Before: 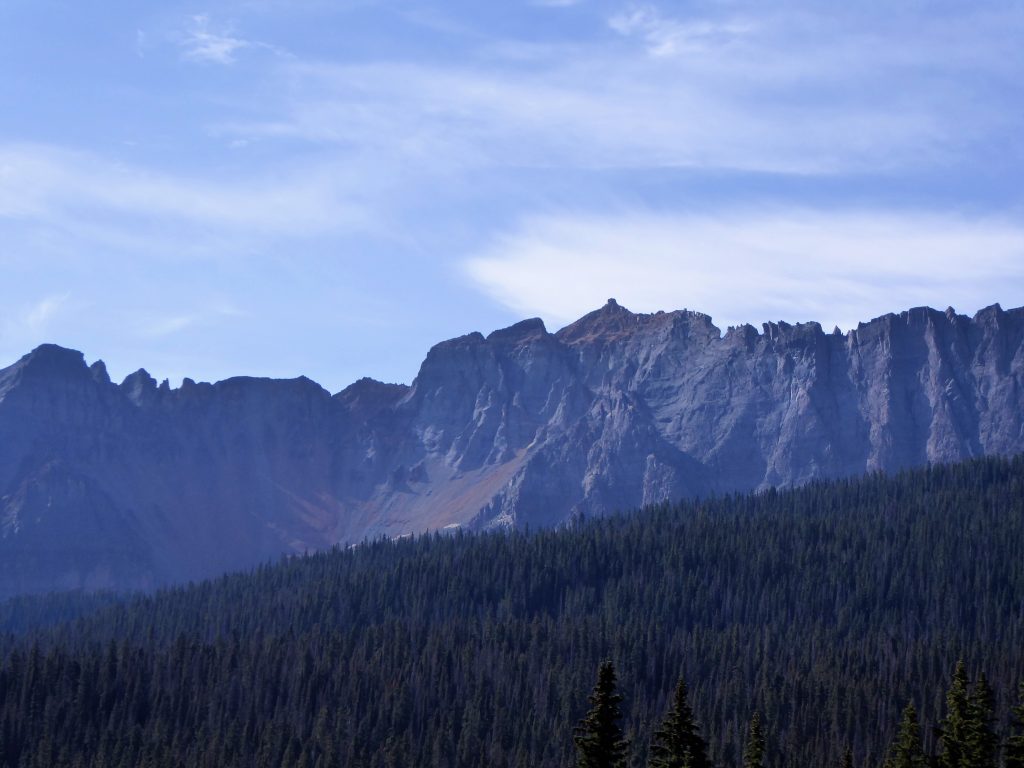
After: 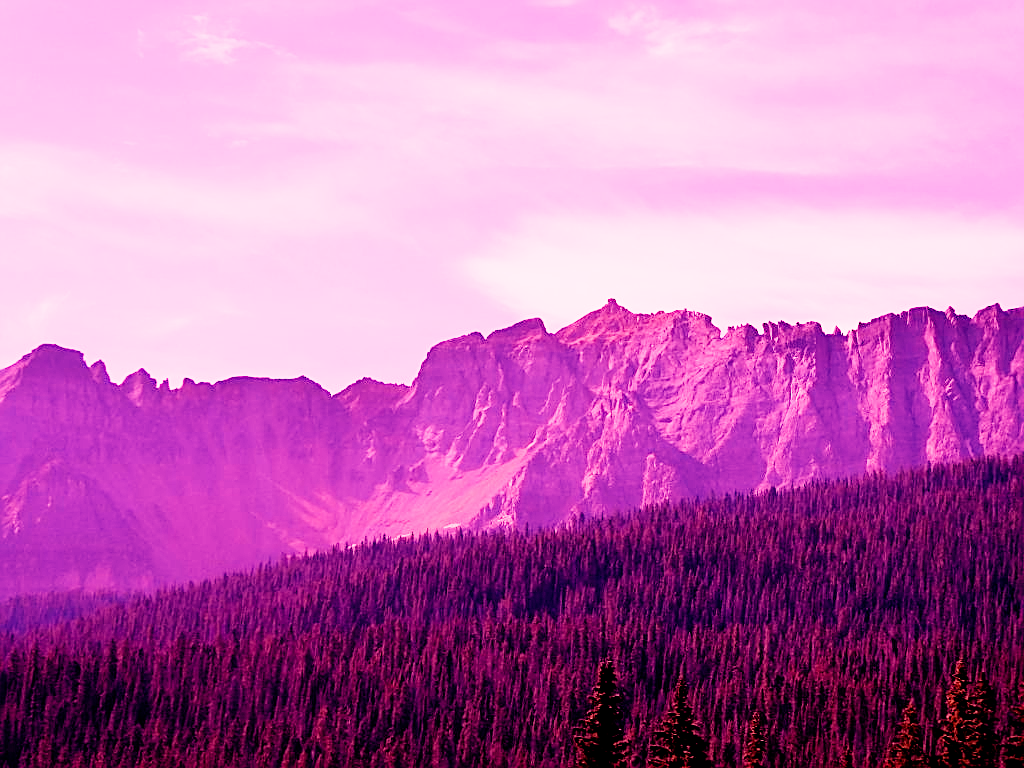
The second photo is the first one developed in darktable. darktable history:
filmic rgb: middle gray luminance 29%, black relative exposure -10.3 EV, white relative exposure 5.5 EV, threshold 6 EV, target black luminance 0%, hardness 3.95, latitude 2.04%, contrast 1.132, highlights saturation mix 5%, shadows ↔ highlights balance 15.11%, preserve chrominance no, color science v3 (2019), use custom middle-gray values true, iterations of high-quality reconstruction 0, enable highlight reconstruction true
sharpen: on, module defaults
white balance: red 4.26, blue 1.802
